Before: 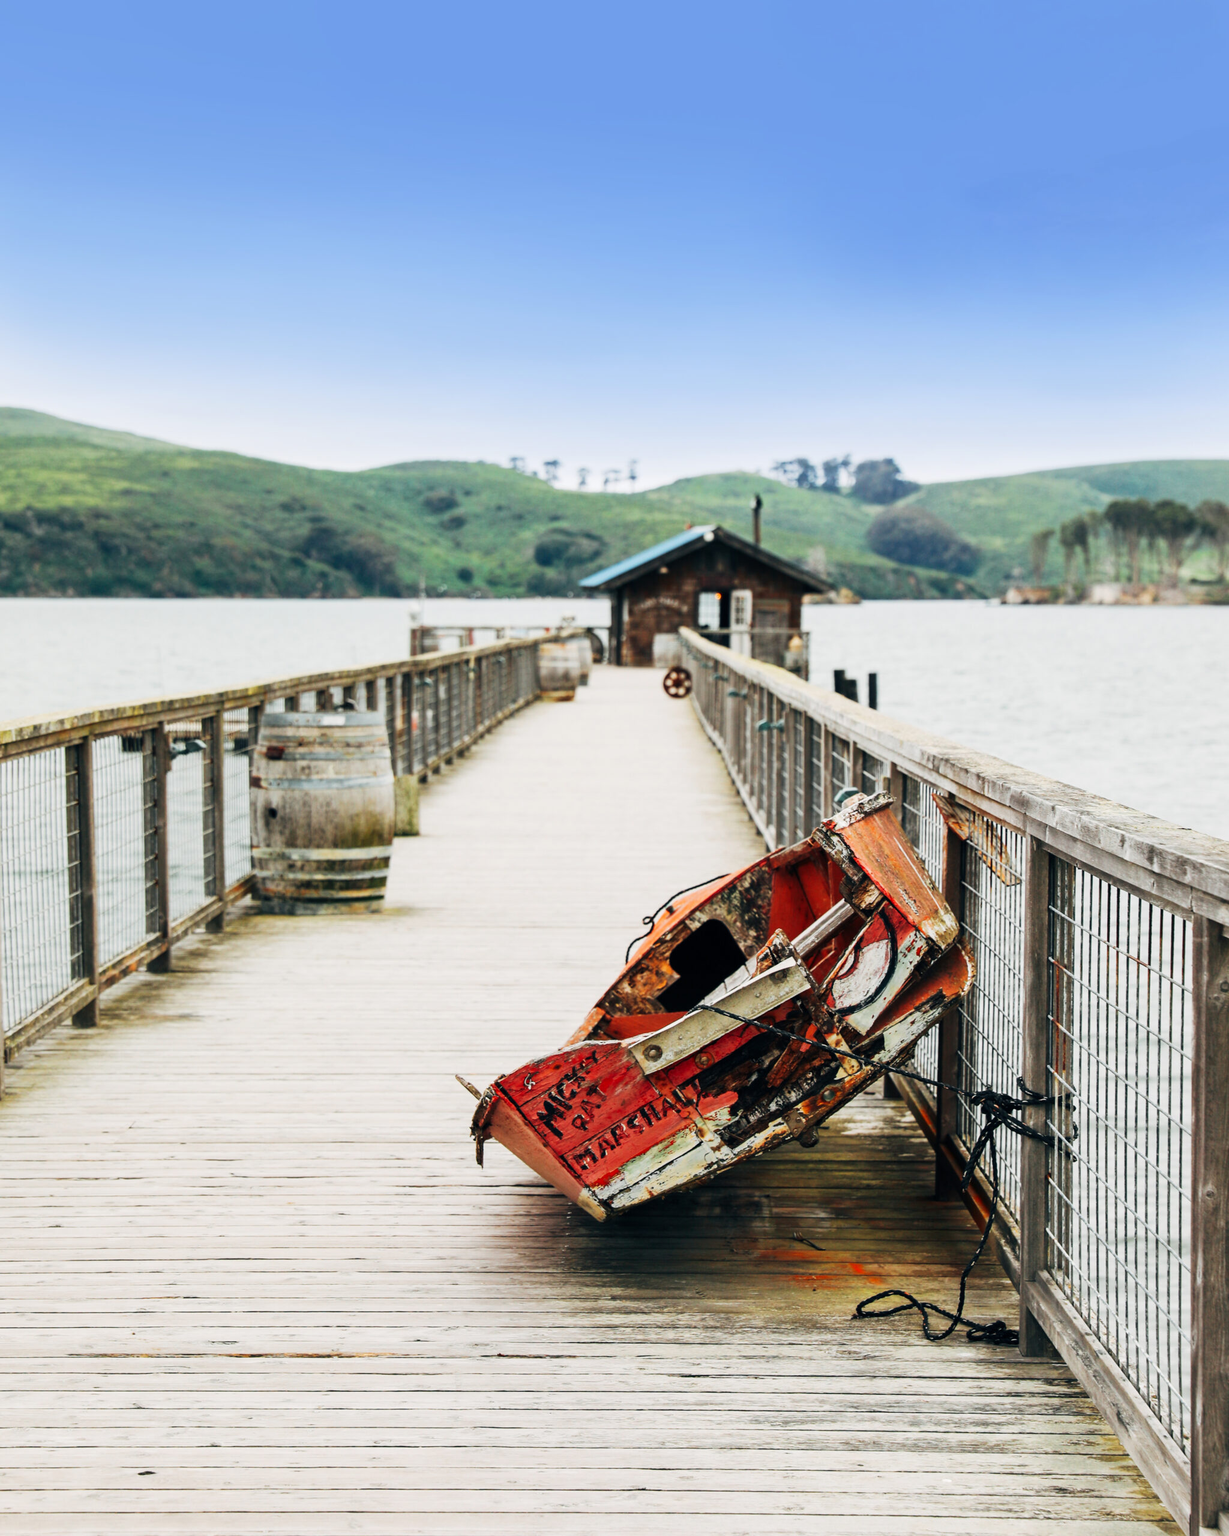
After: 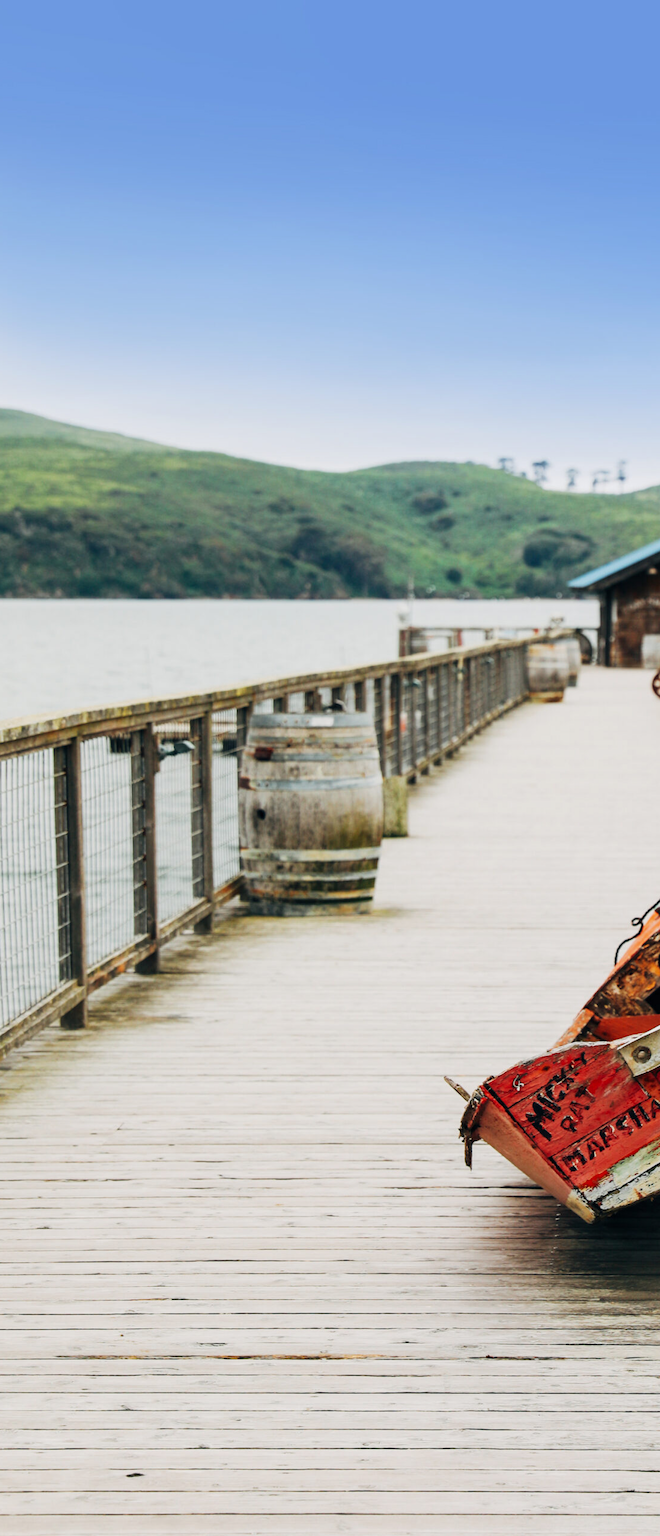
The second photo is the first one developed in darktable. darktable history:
crop: left 0.992%, right 45.294%, bottom 0.09%
exposure: exposure -0.148 EV, compensate highlight preservation false
